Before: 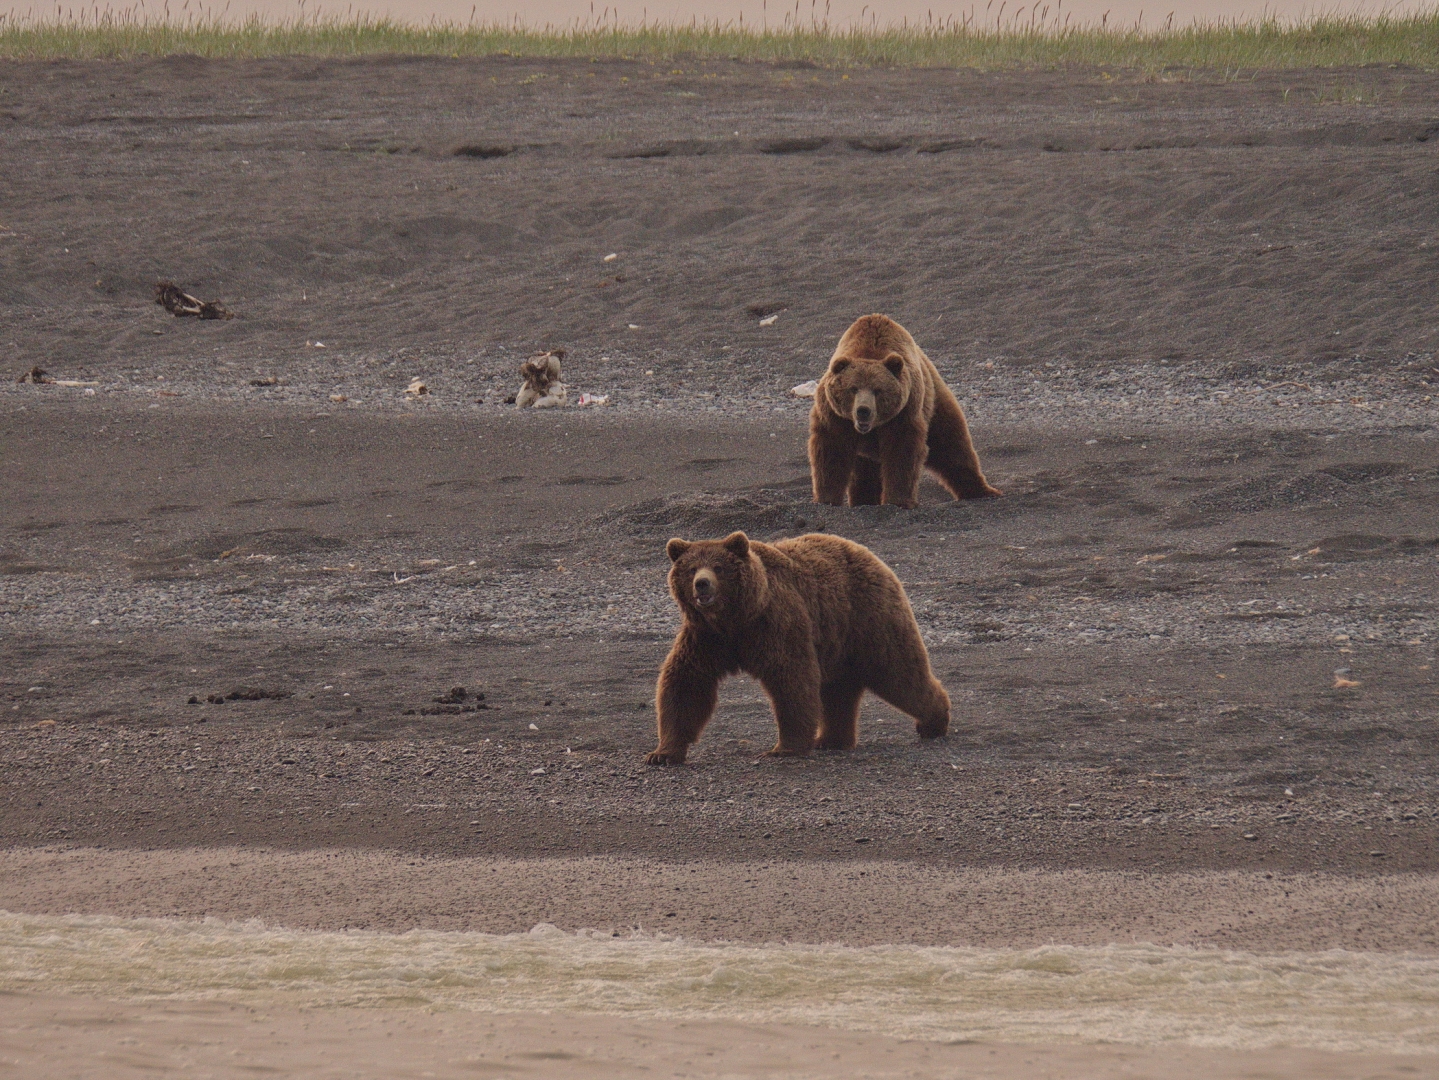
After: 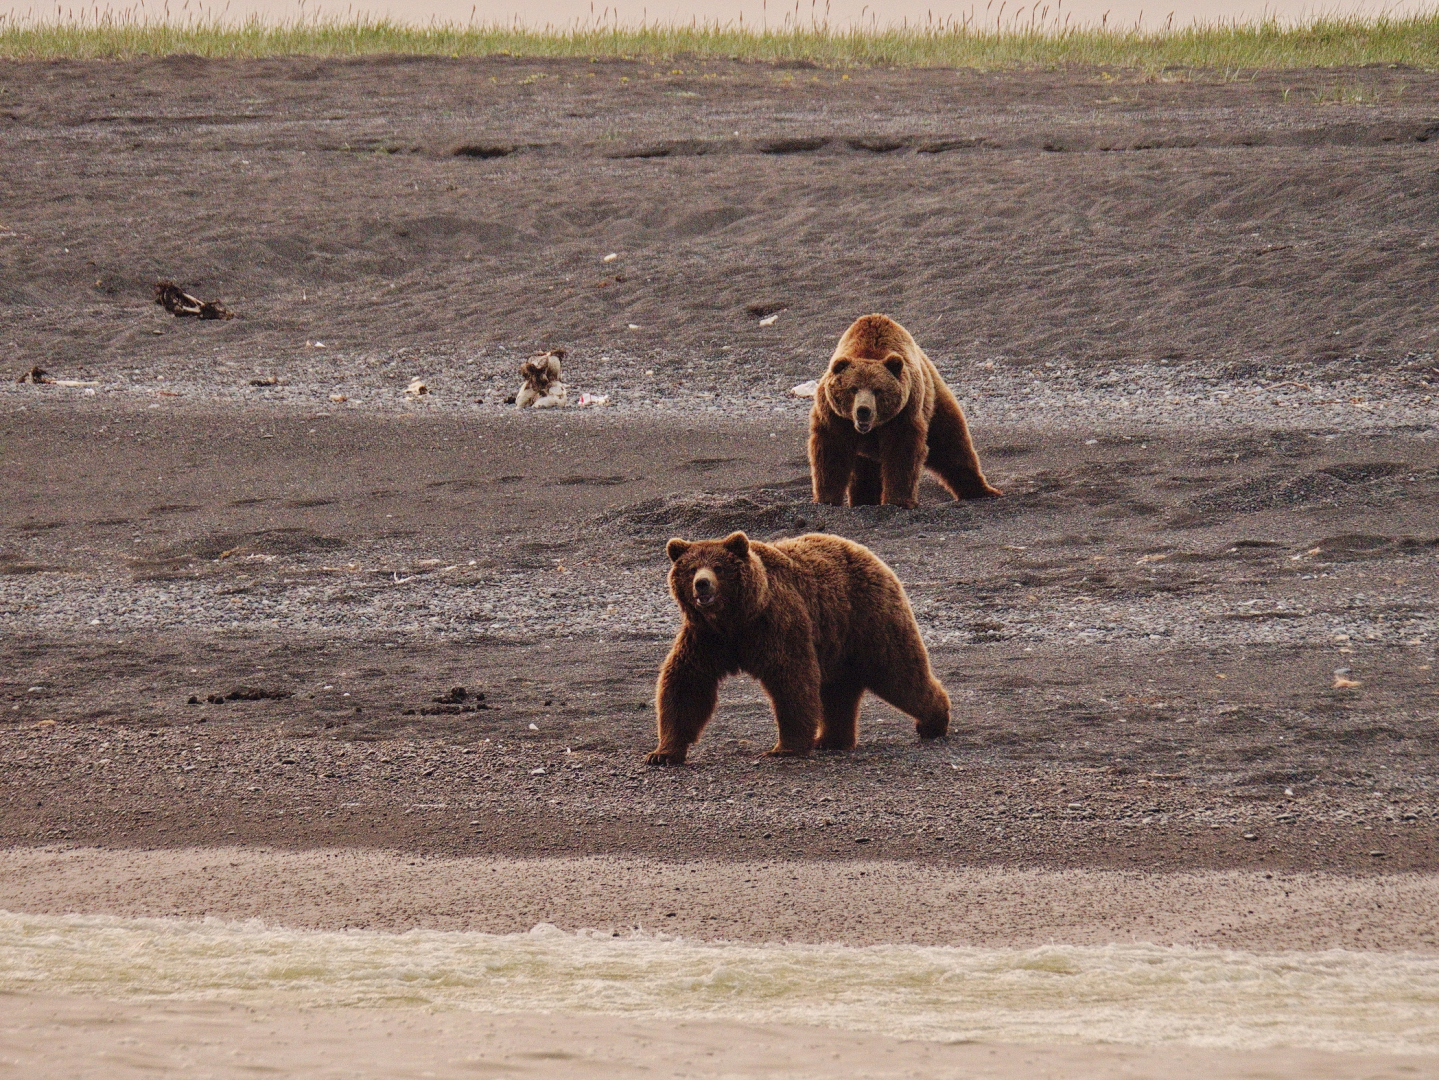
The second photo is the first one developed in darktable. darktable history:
local contrast: highlights 100%, shadows 99%, detail 120%, midtone range 0.2
base curve: curves: ch0 [(0, 0) (0.036, 0.025) (0.121, 0.166) (0.206, 0.329) (0.605, 0.79) (1, 1)], preserve colors none
